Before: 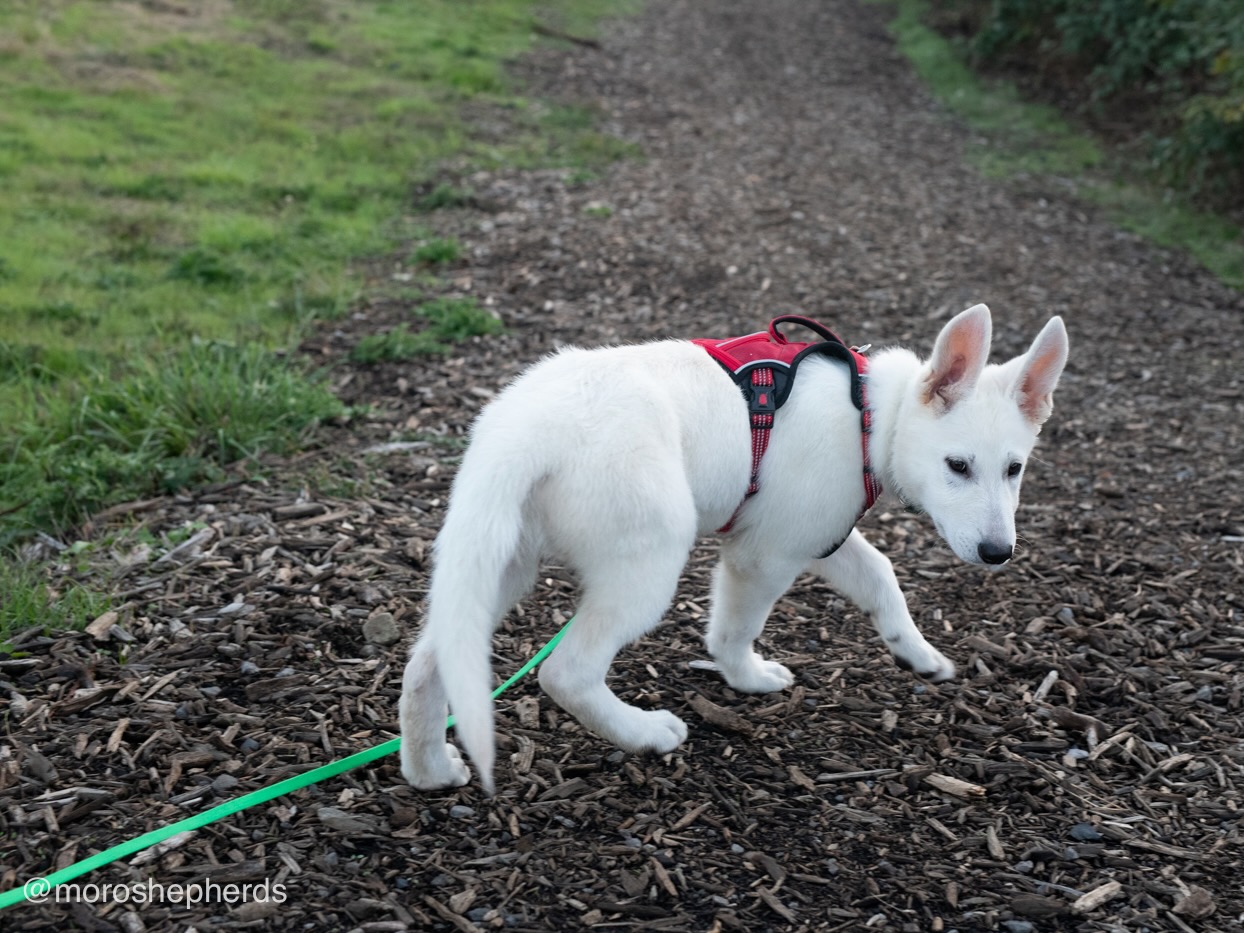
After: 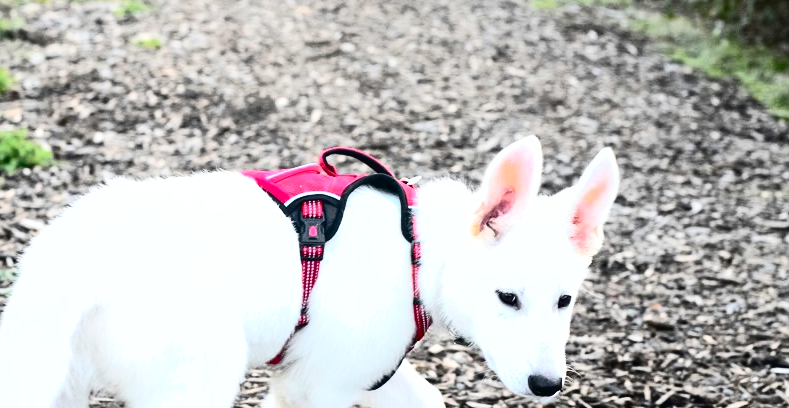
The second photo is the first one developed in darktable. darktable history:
tone curve: curves: ch0 [(0, 0.006) (0.037, 0.022) (0.123, 0.105) (0.19, 0.173) (0.277, 0.279) (0.474, 0.517) (0.597, 0.662) (0.687, 0.774) (0.855, 0.891) (1, 0.982)]; ch1 [(0, 0) (0.243, 0.245) (0.422, 0.415) (0.493, 0.495) (0.508, 0.503) (0.544, 0.552) (0.557, 0.582) (0.626, 0.672) (0.694, 0.732) (1, 1)]; ch2 [(0, 0) (0.249, 0.216) (0.356, 0.329) (0.424, 0.442) (0.476, 0.483) (0.498, 0.5) (0.517, 0.519) (0.532, 0.539) (0.562, 0.596) (0.614, 0.662) (0.706, 0.757) (0.808, 0.809) (0.991, 0.968)], color space Lab, independent channels
crop: left 36.235%, top 18.1%, right 0.307%, bottom 38.129%
shadows and highlights: on, module defaults
exposure: black level correction 0, exposure 1.388 EV, compensate highlight preservation false
contrast brightness saturation: contrast 0.506, saturation -0.091
